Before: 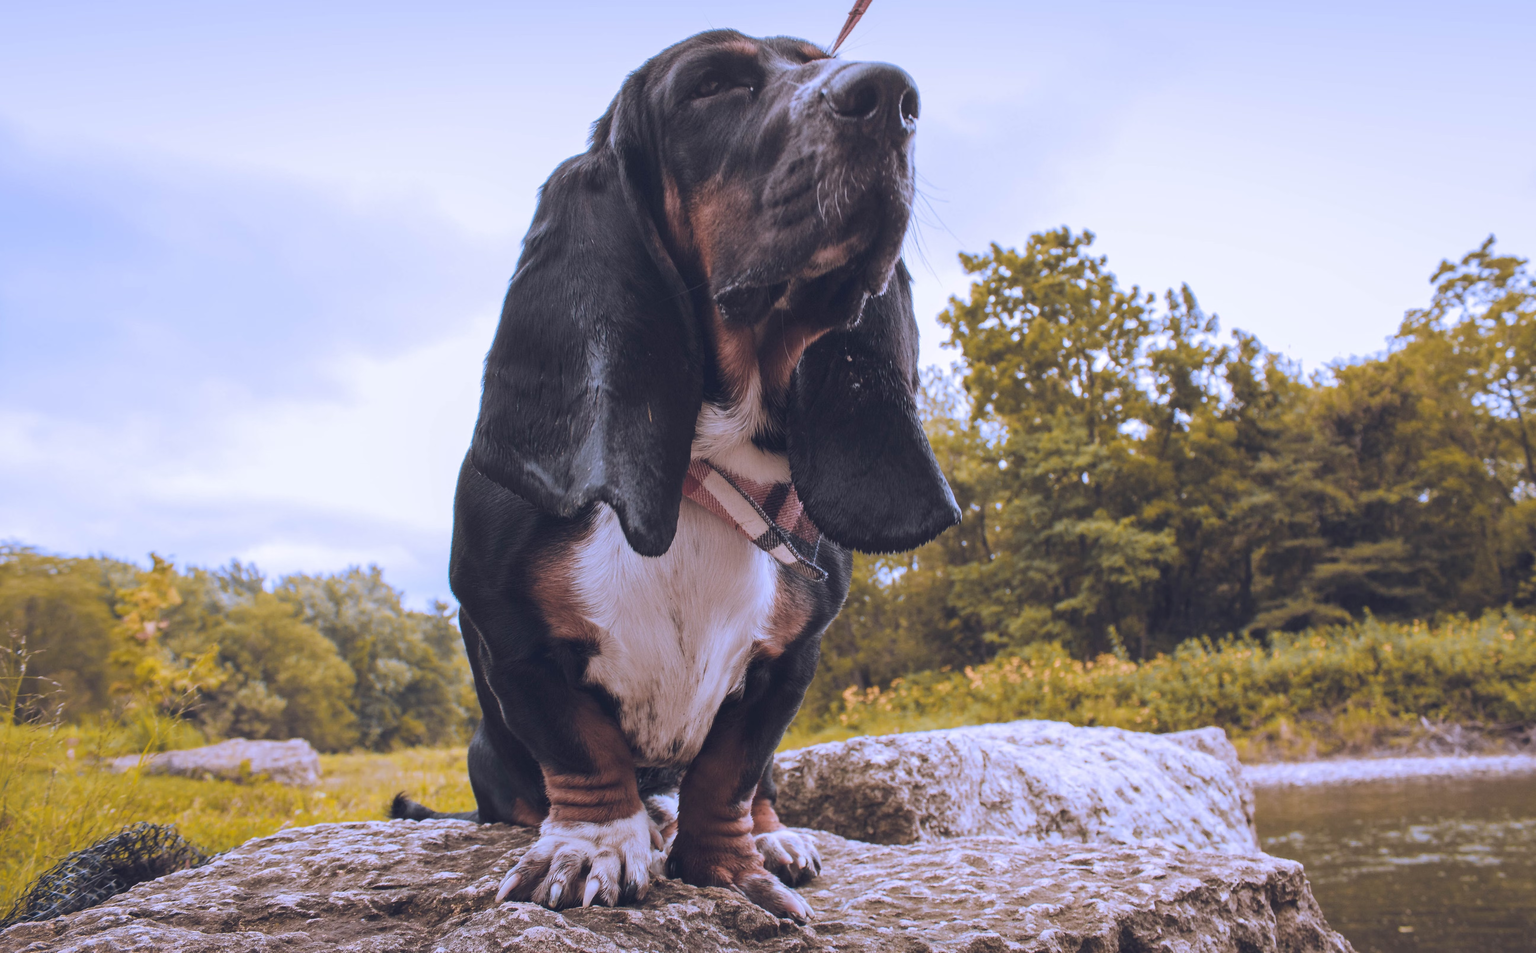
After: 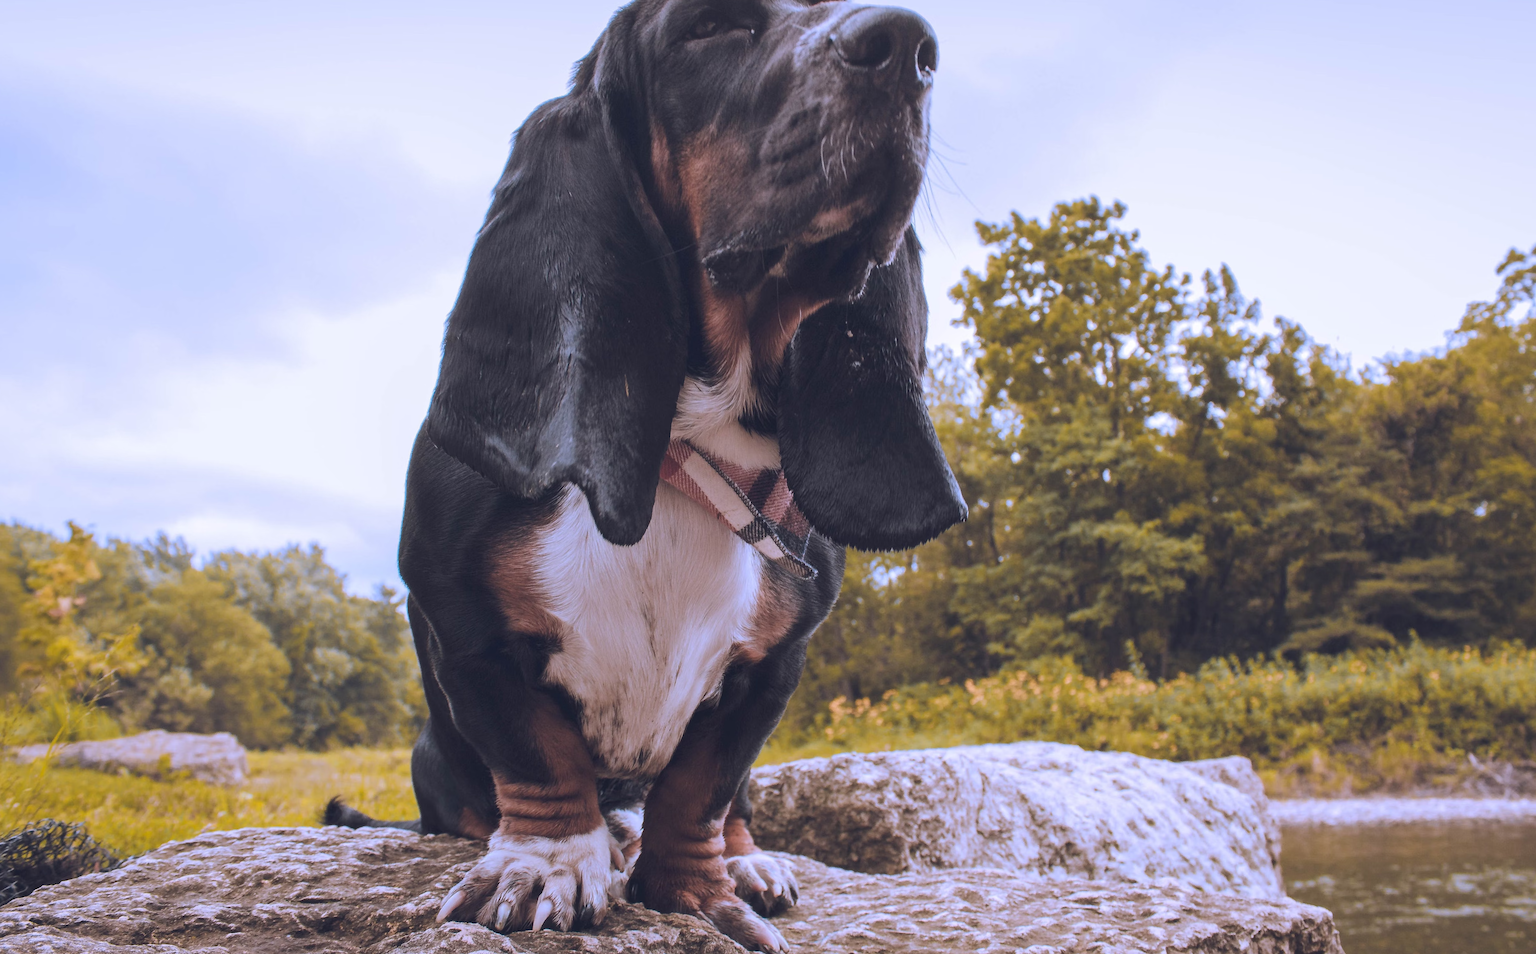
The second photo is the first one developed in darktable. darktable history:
crop and rotate: angle -2.07°, left 3.121%, top 3.837%, right 1.444%, bottom 0.528%
